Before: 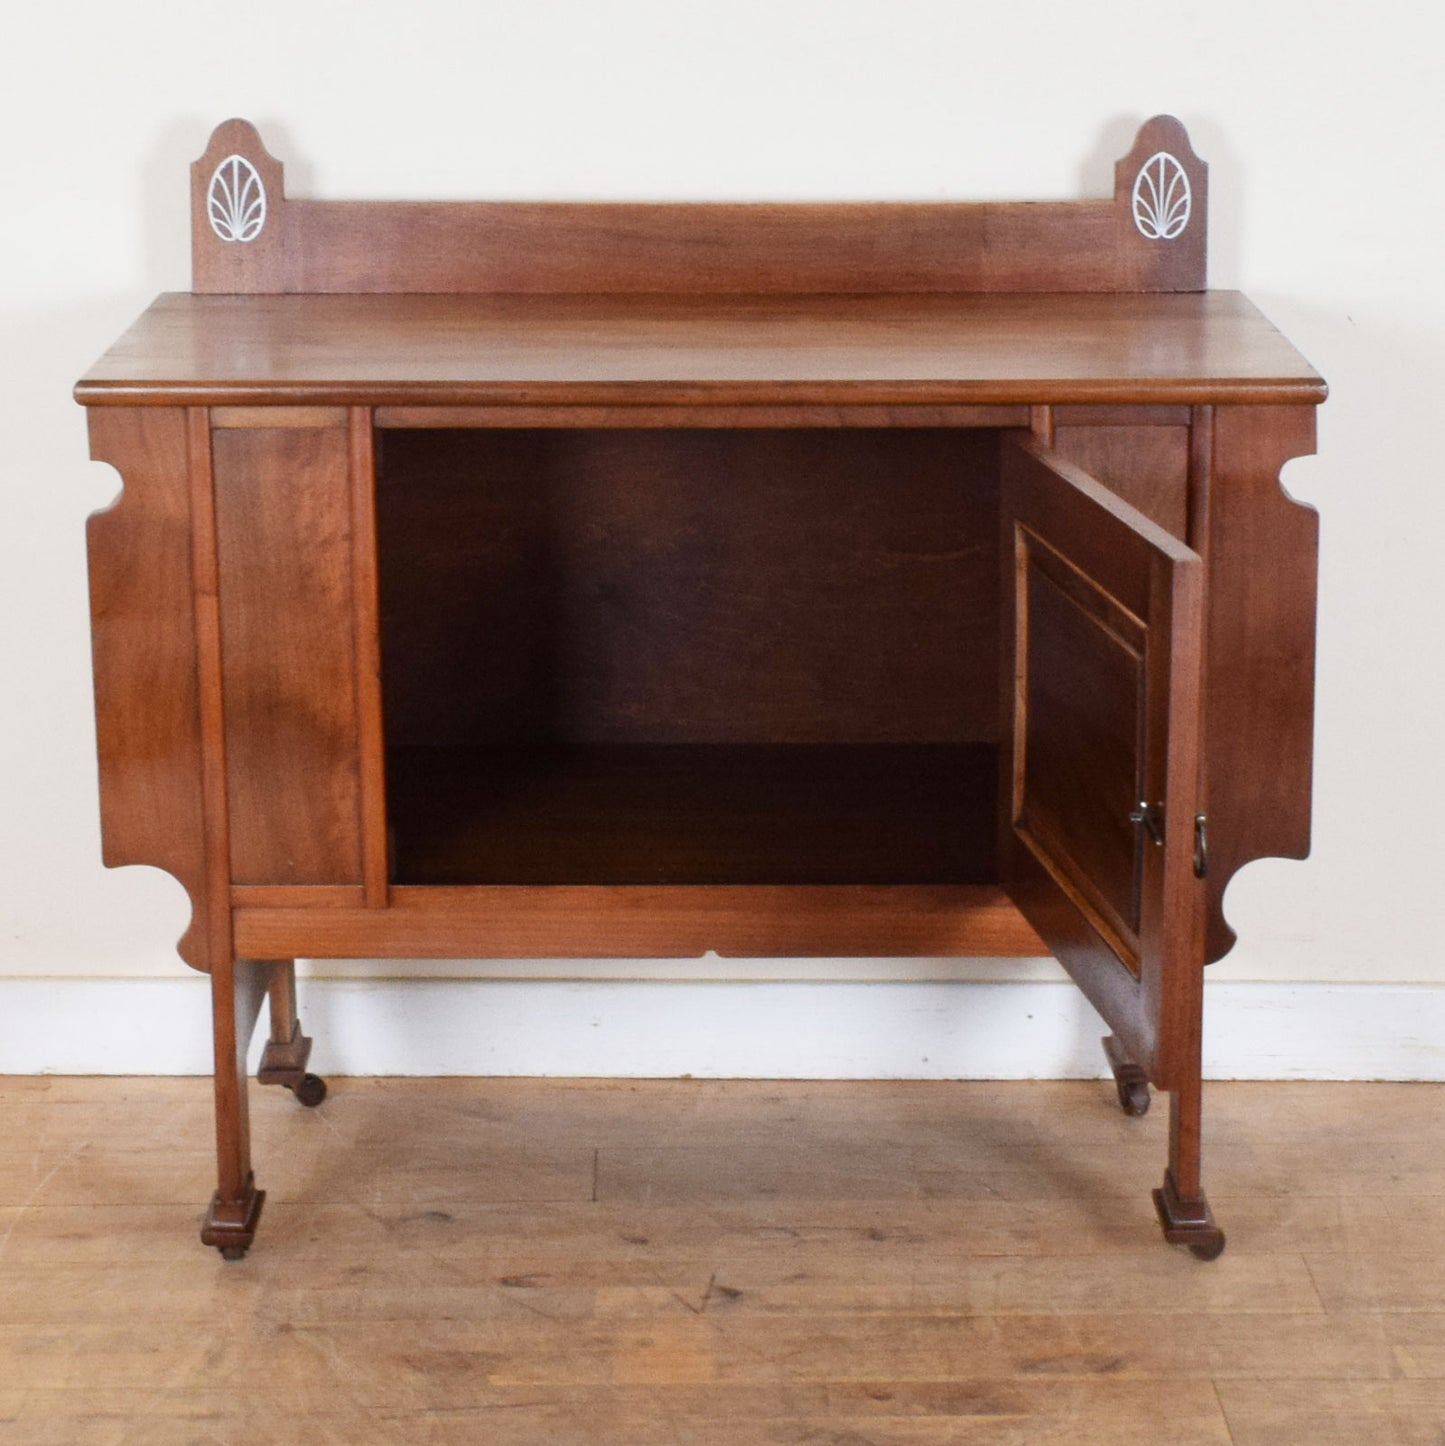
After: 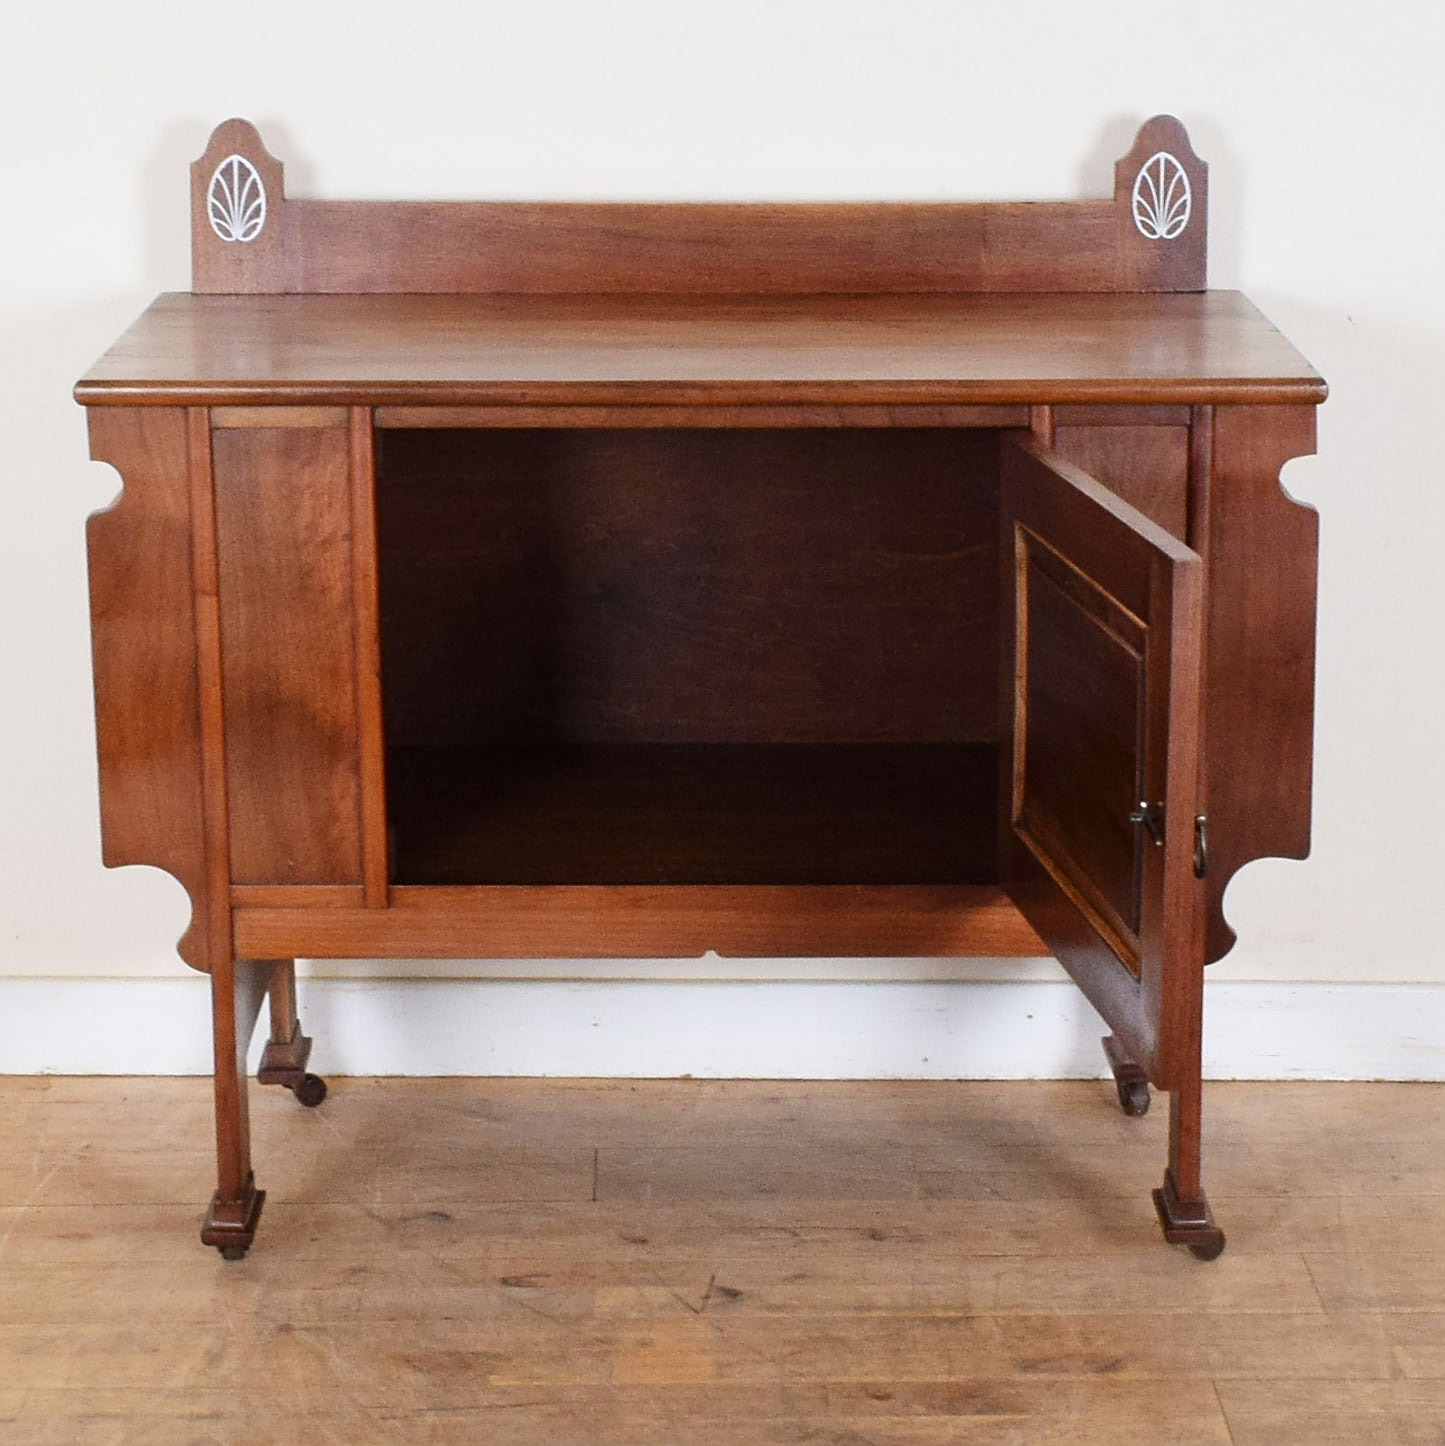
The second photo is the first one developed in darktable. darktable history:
sharpen: on, module defaults
tone curve: curves: ch0 [(0, 0) (0.161, 0.144) (0.501, 0.497) (1, 1)], preserve colors none
